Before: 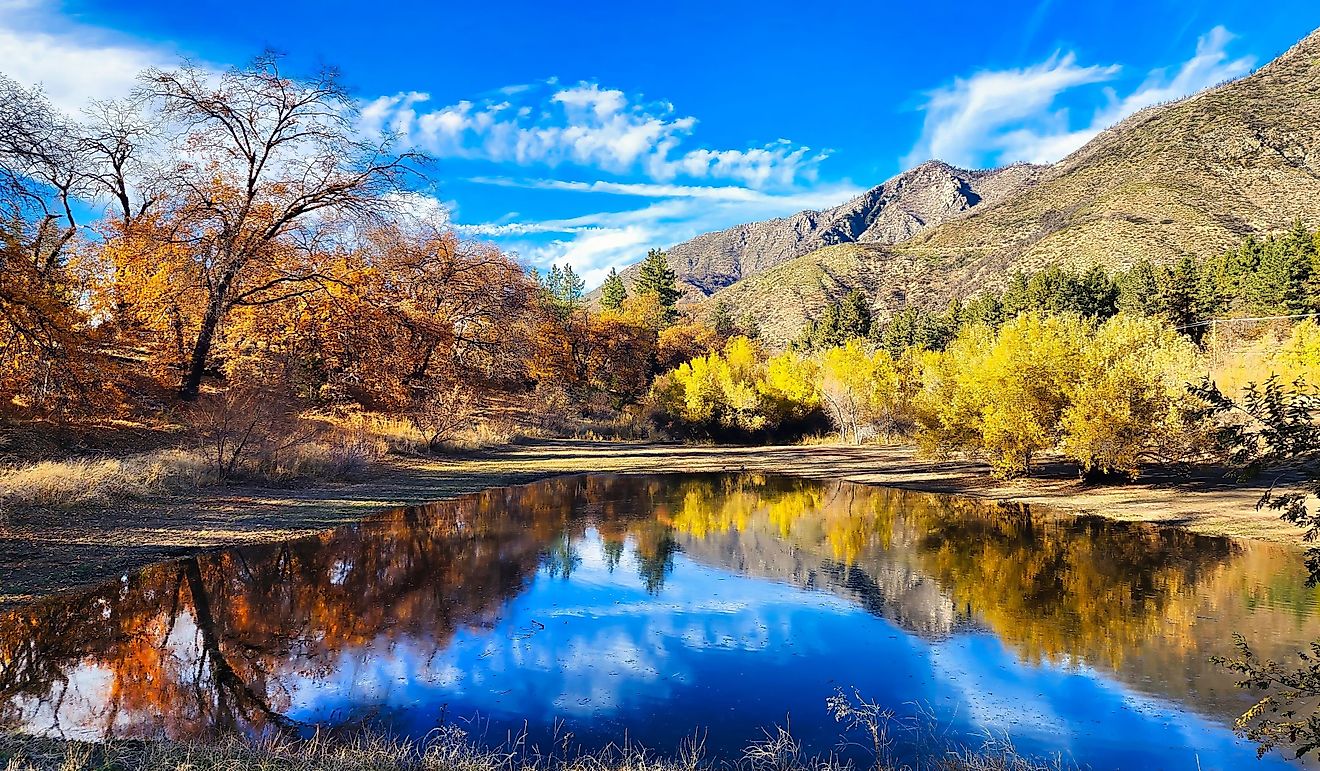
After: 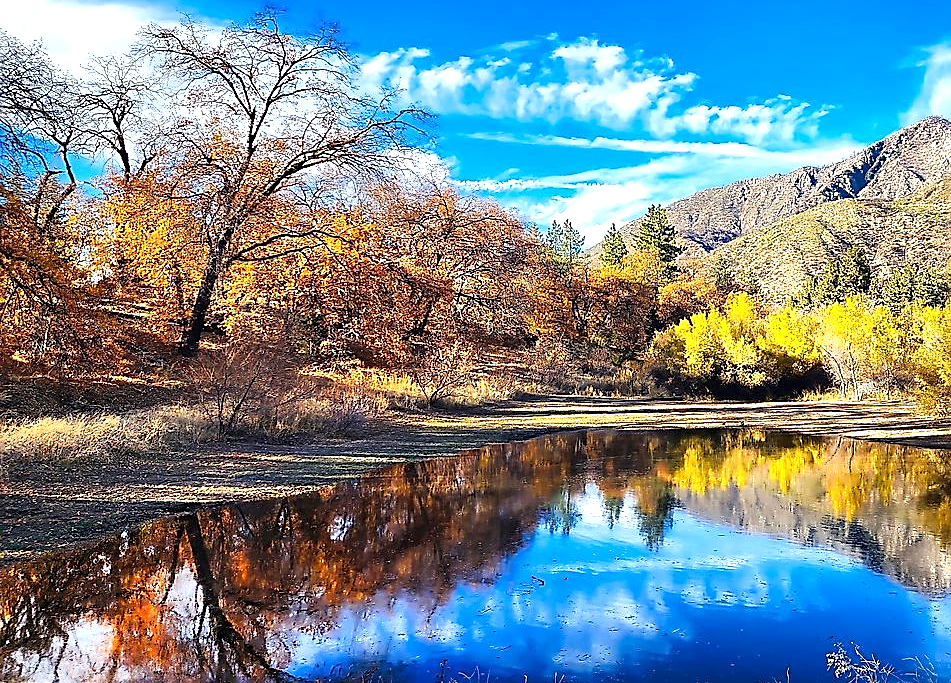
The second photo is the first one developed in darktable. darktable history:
sharpen: on, module defaults
exposure: black level correction 0.001, exposure 0.499 EV, compensate highlight preservation false
crop: top 5.742%, right 27.912%, bottom 5.57%
